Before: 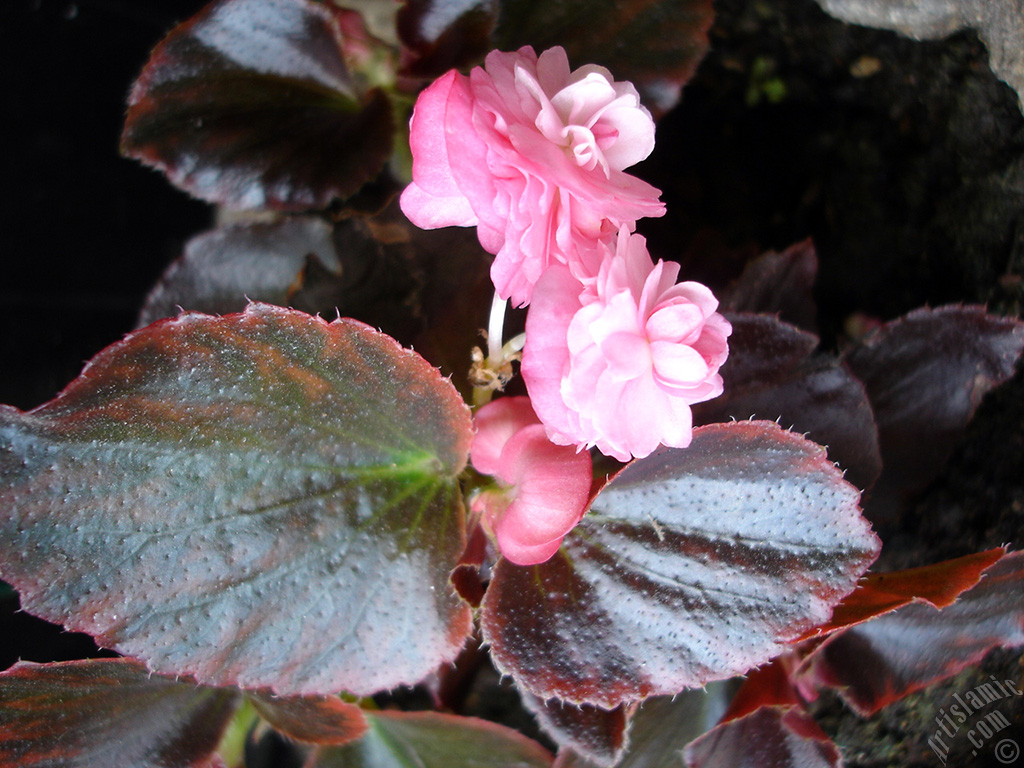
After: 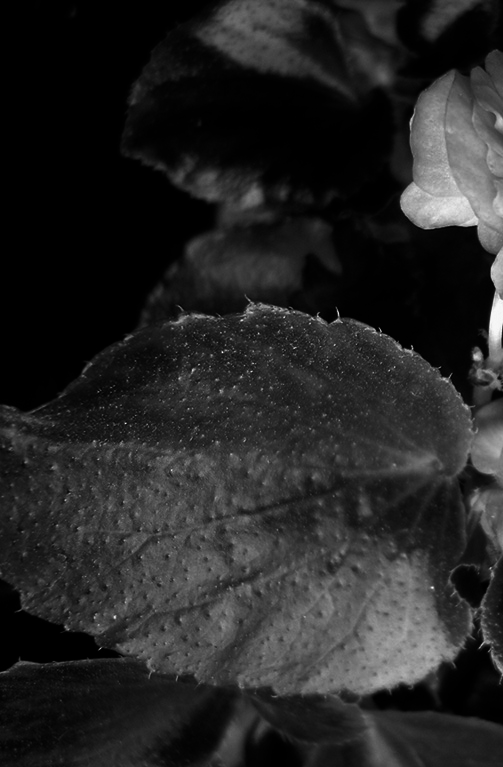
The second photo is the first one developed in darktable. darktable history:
crop and rotate: left 0%, top 0%, right 50.845%
contrast brightness saturation: contrast -0.03, brightness -0.59, saturation -1
